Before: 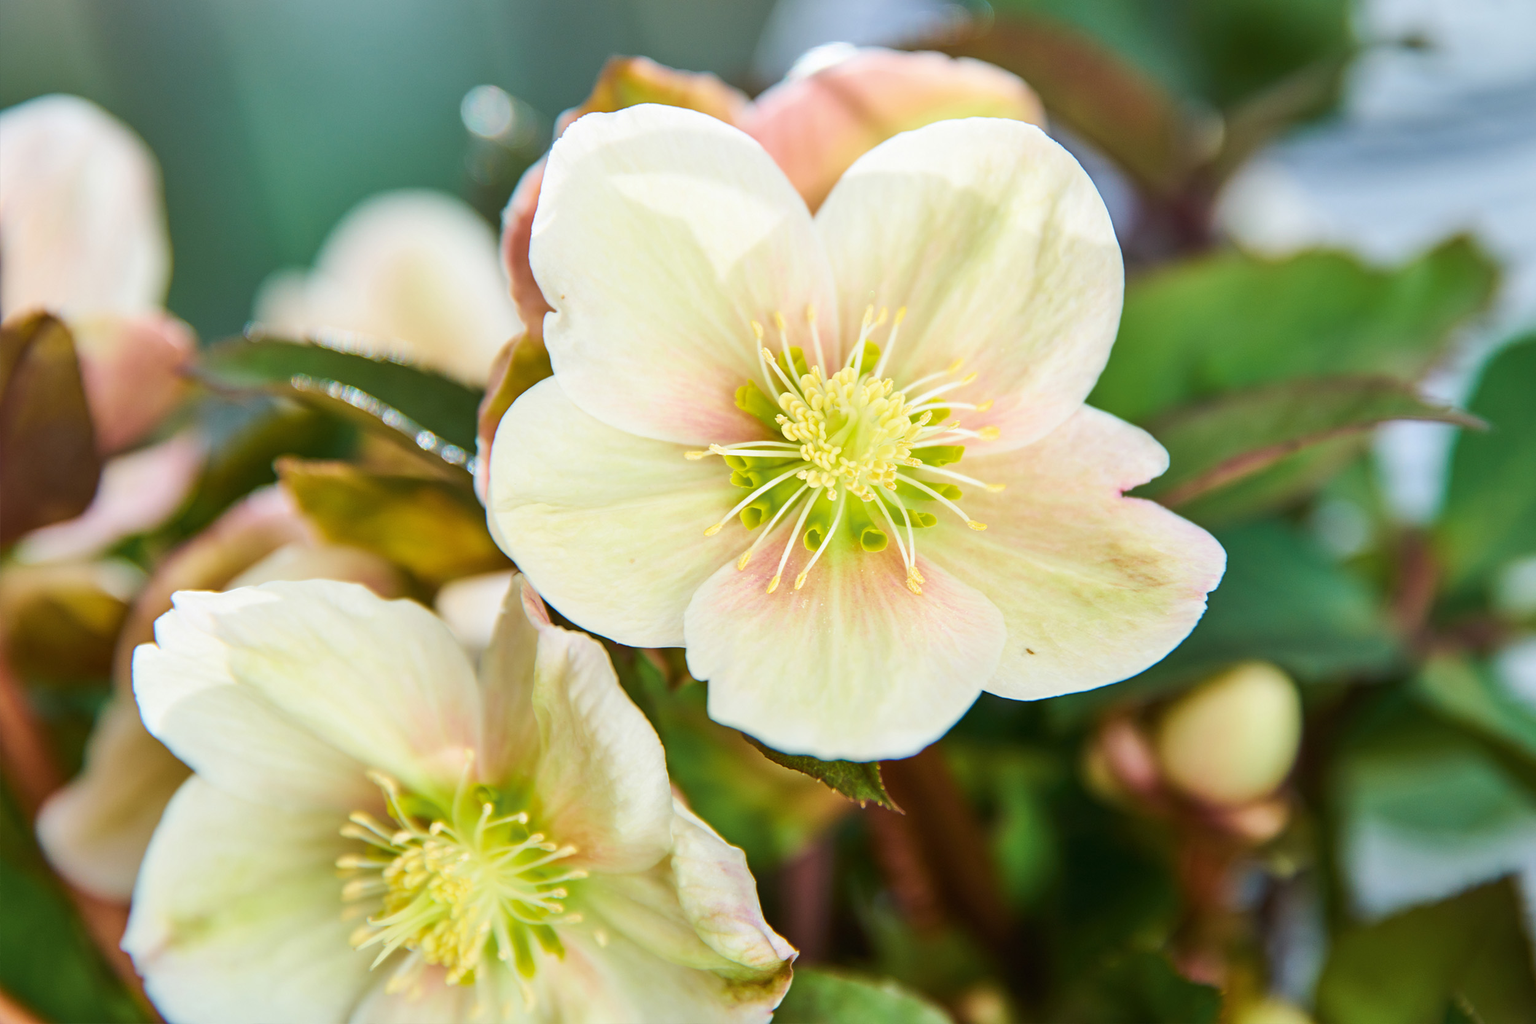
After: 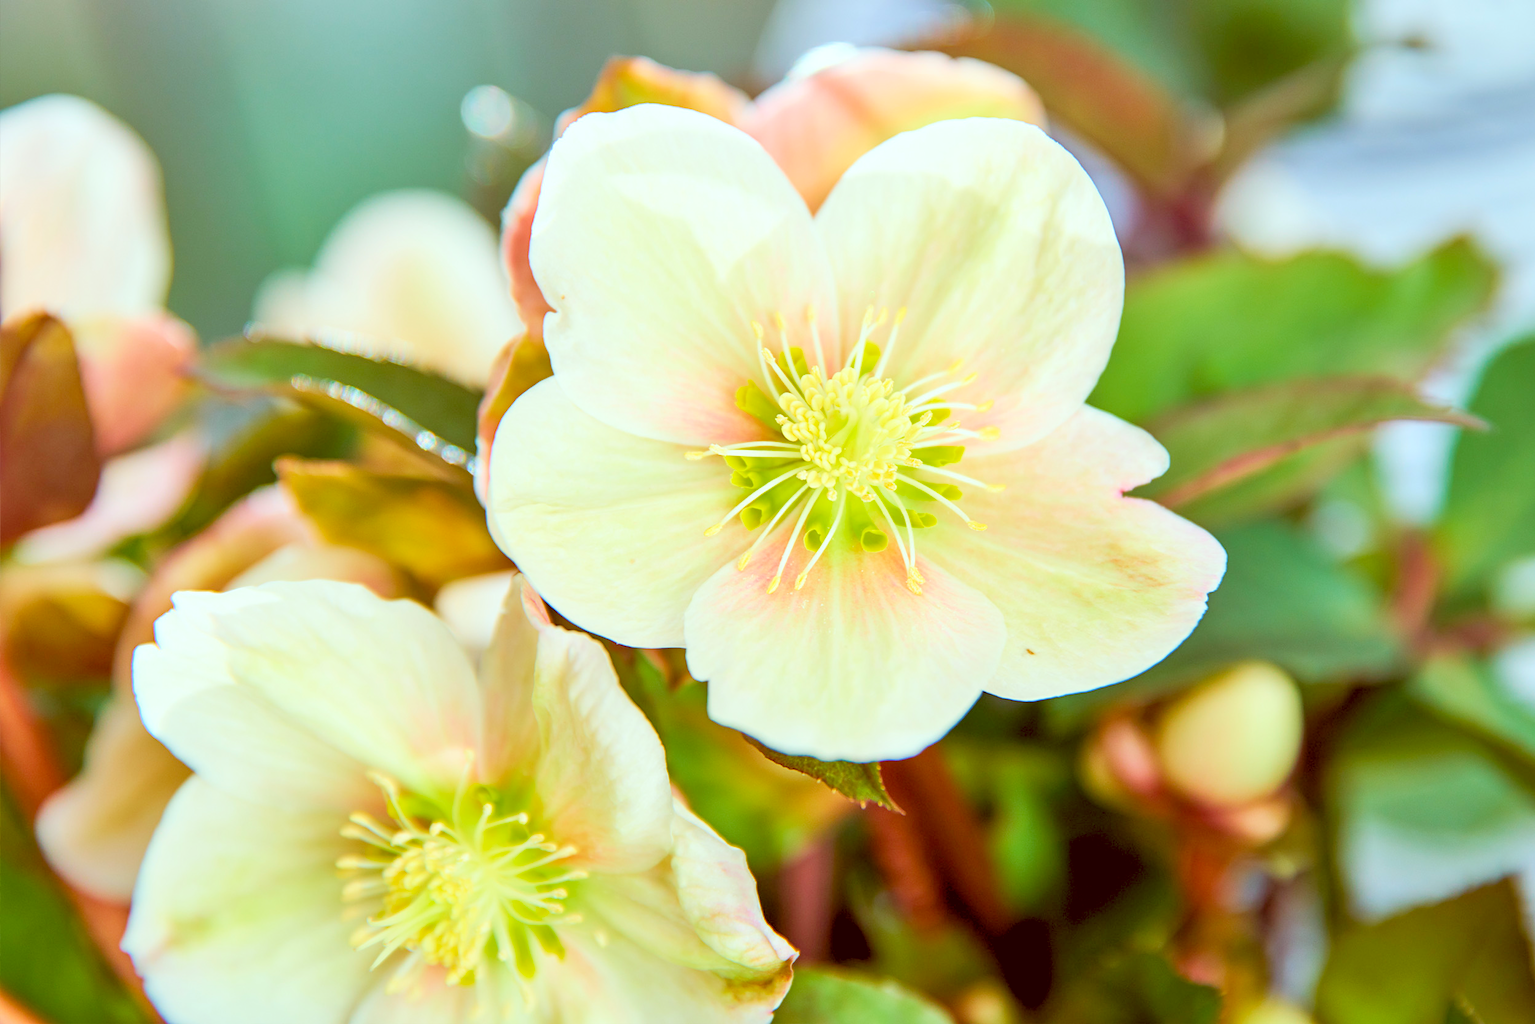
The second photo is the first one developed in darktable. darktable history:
color correction: highlights a* -7, highlights b* -0.17, shadows a* 20.12, shadows b* 11.52
levels: white 99.89%, levels [0.072, 0.414, 0.976]
